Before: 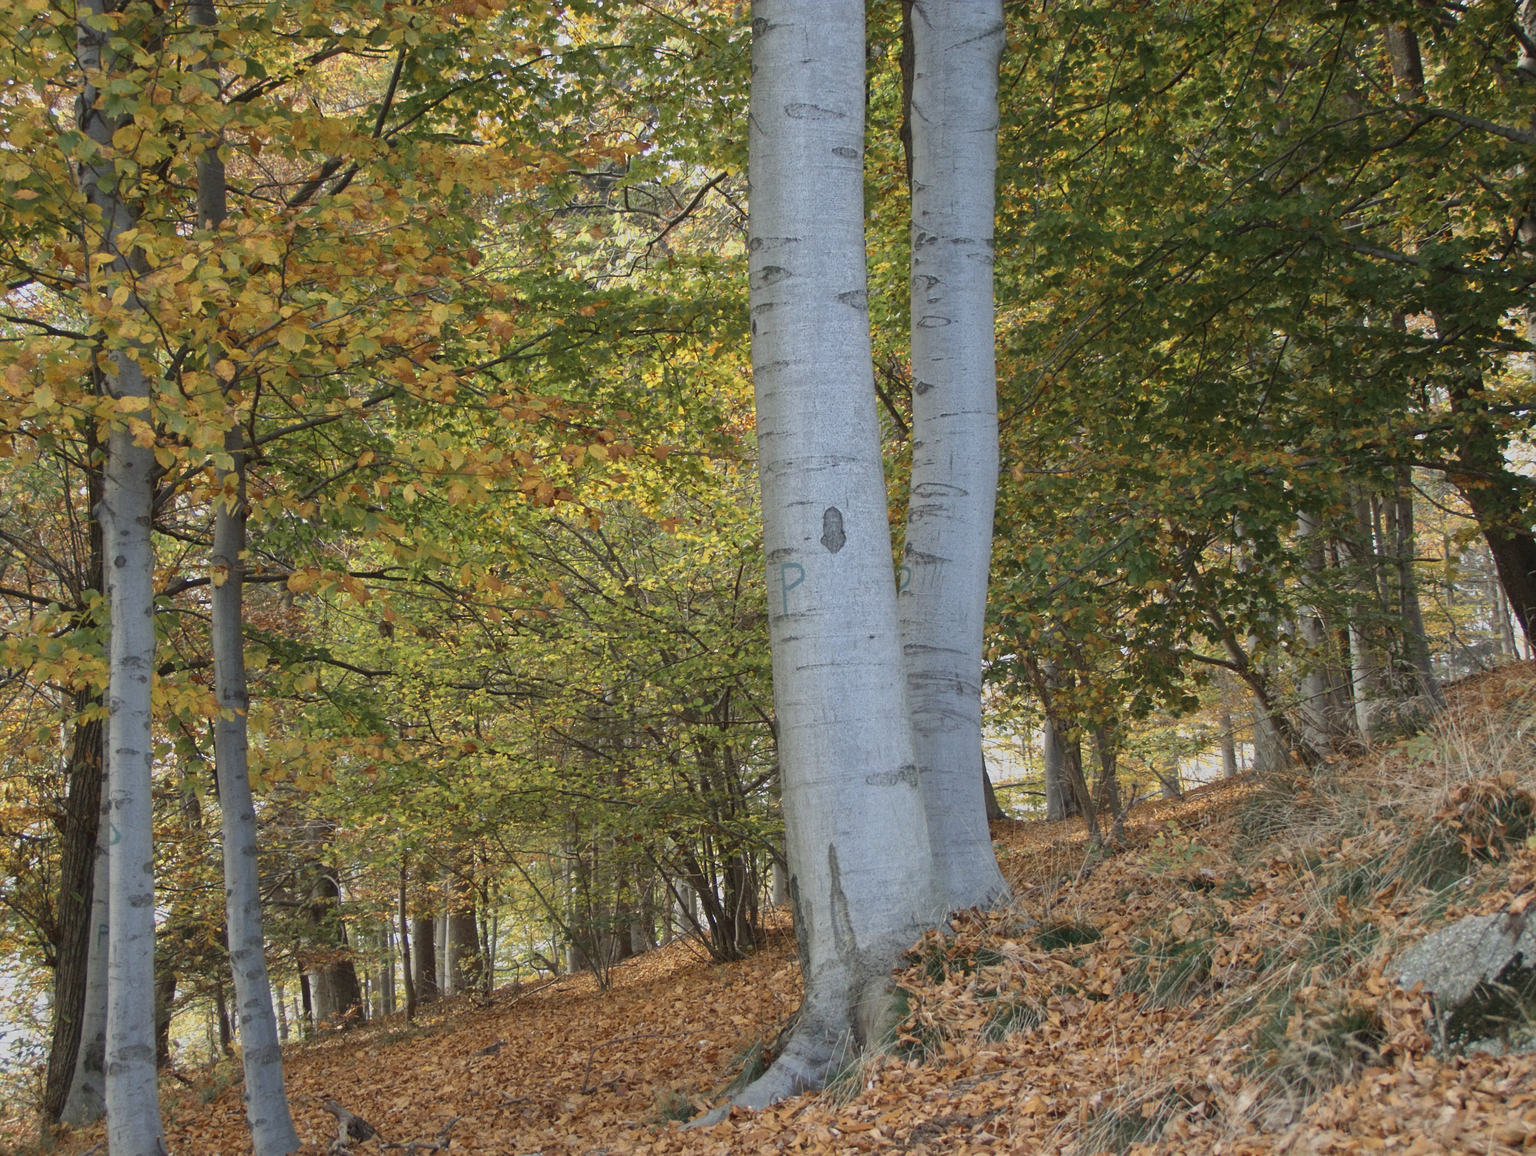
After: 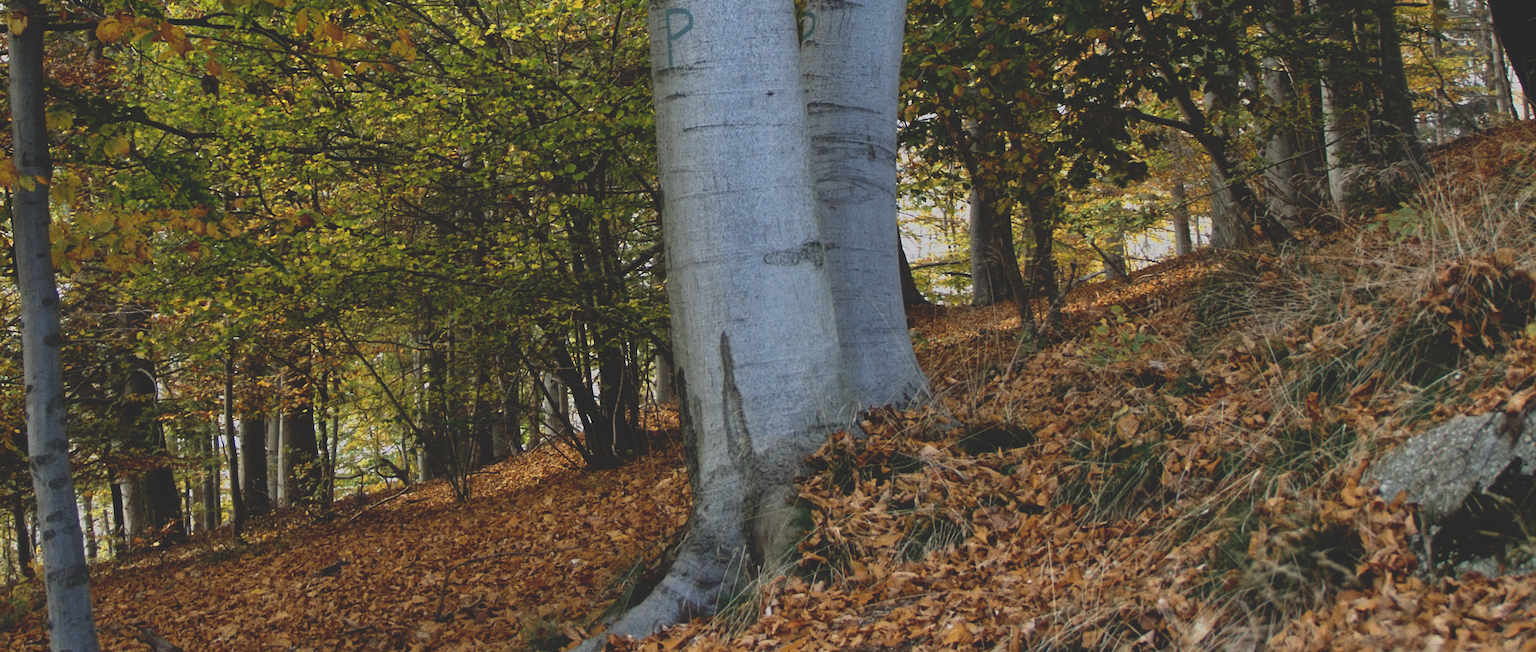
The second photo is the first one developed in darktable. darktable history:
crop and rotate: left 13.306%, top 48.129%, bottom 2.928%
base curve: curves: ch0 [(0, 0.02) (0.083, 0.036) (1, 1)], preserve colors none
